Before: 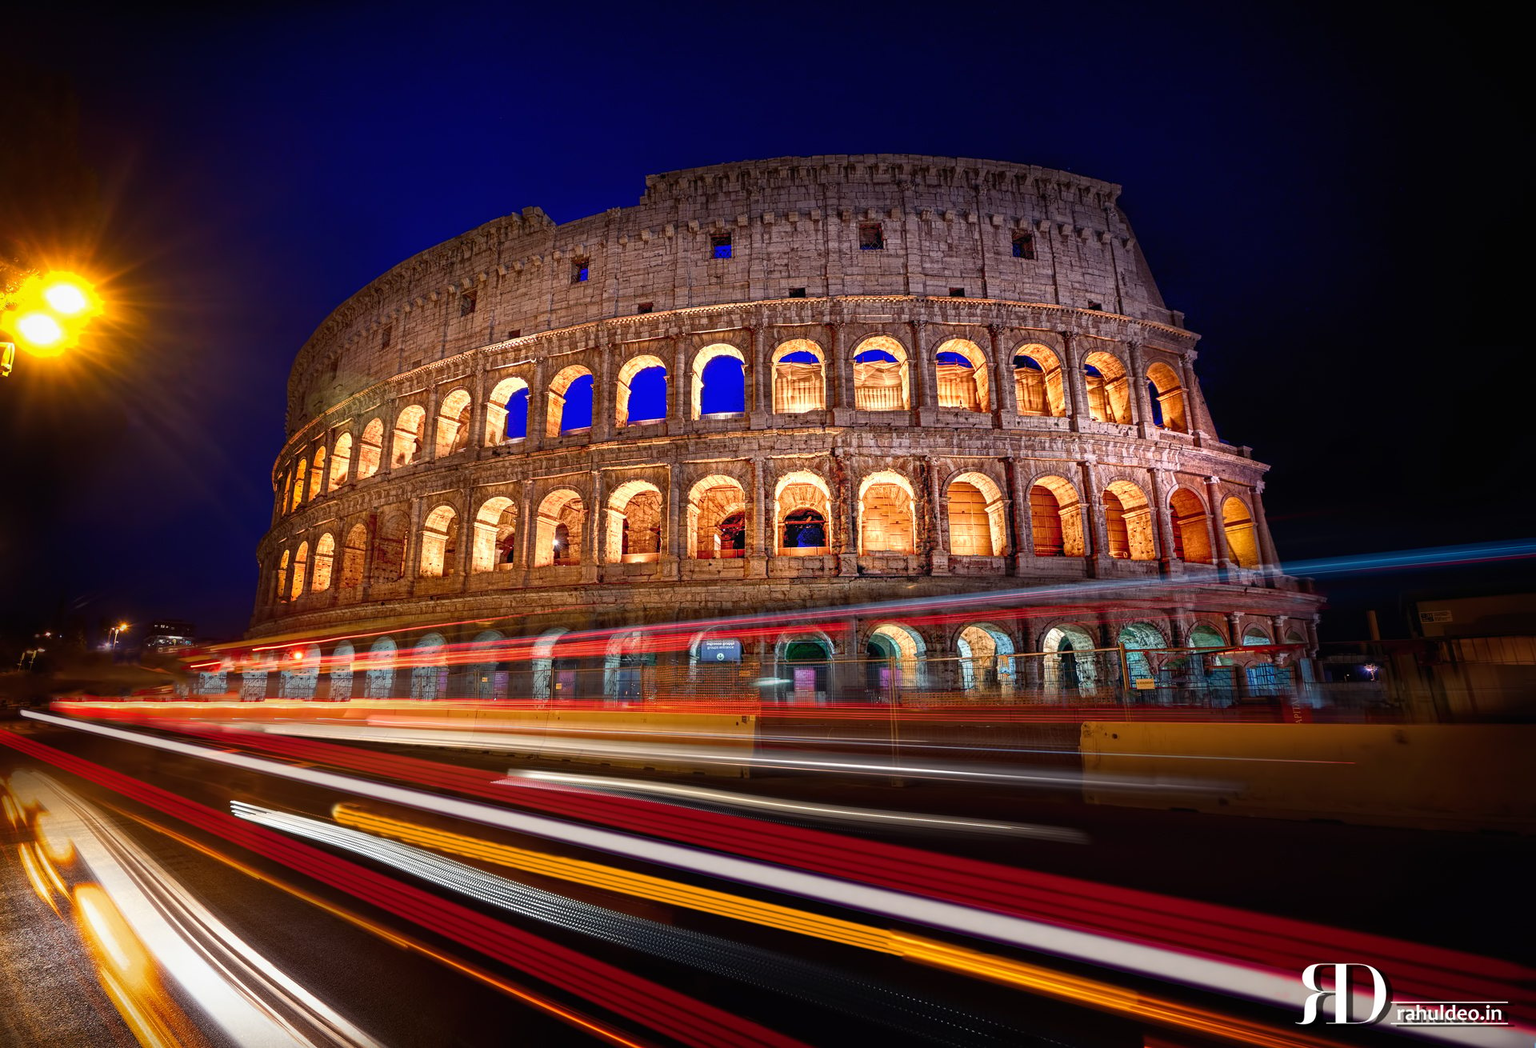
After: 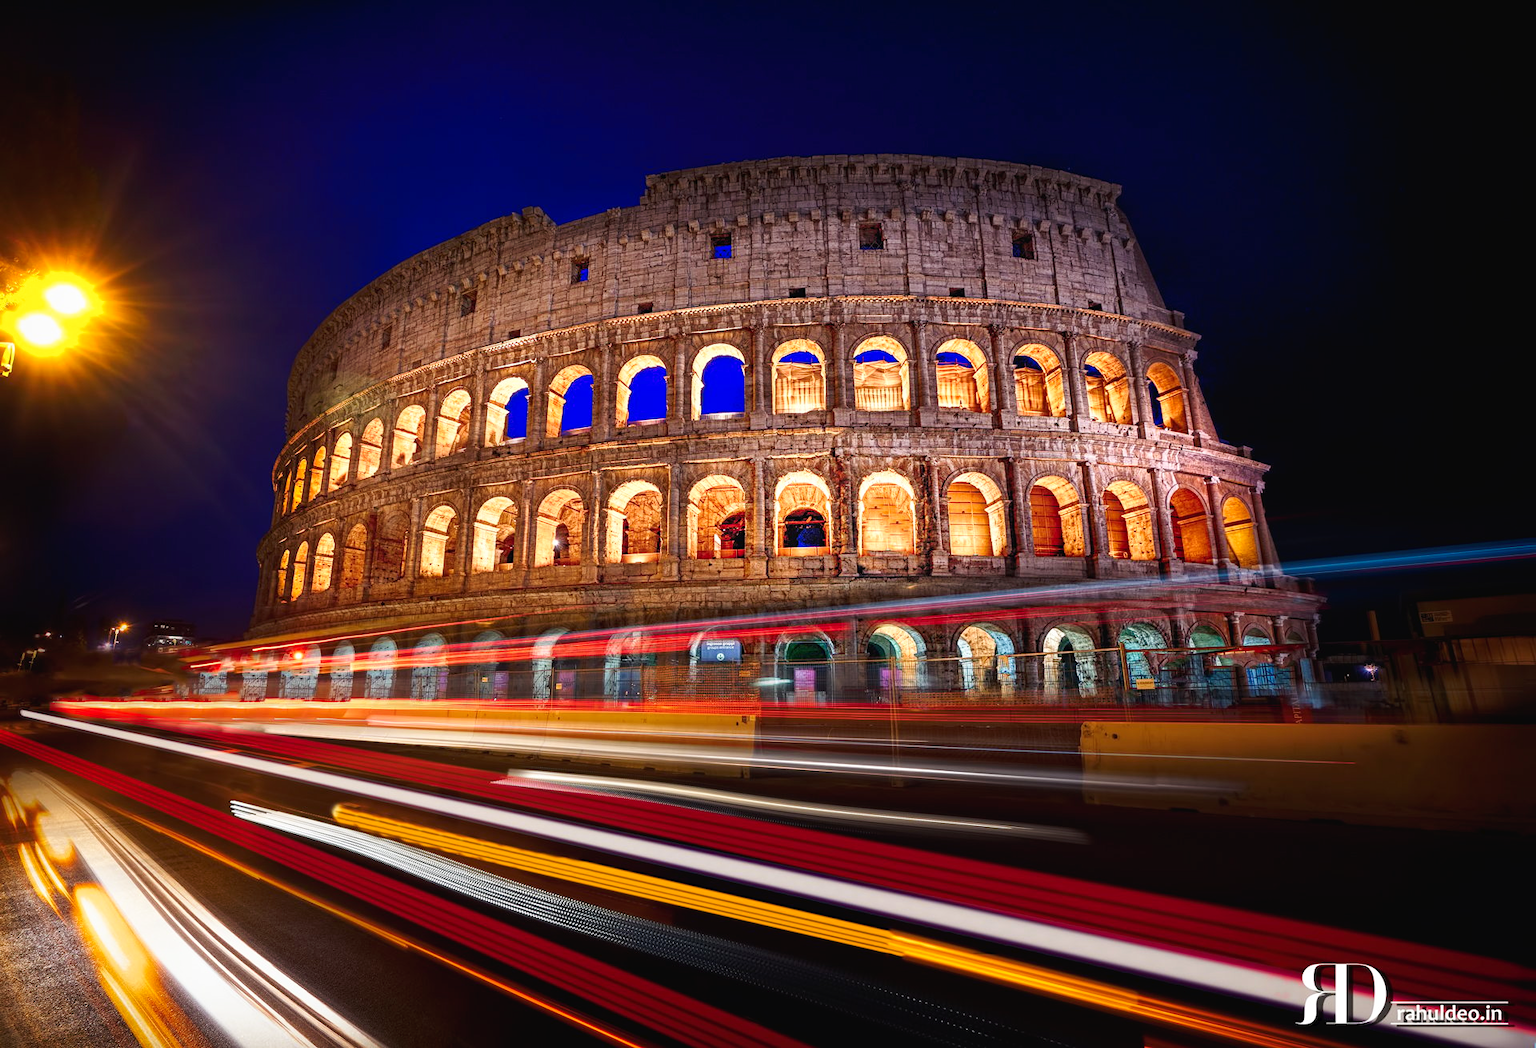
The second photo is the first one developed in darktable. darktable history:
tone curve: curves: ch0 [(0, 0) (0.003, 0.019) (0.011, 0.022) (0.025, 0.03) (0.044, 0.049) (0.069, 0.08) (0.1, 0.111) (0.136, 0.144) (0.177, 0.189) (0.224, 0.23) (0.277, 0.285) (0.335, 0.356) (0.399, 0.428) (0.468, 0.511) (0.543, 0.597) (0.623, 0.682) (0.709, 0.773) (0.801, 0.865) (0.898, 0.945) (1, 1)], preserve colors none
